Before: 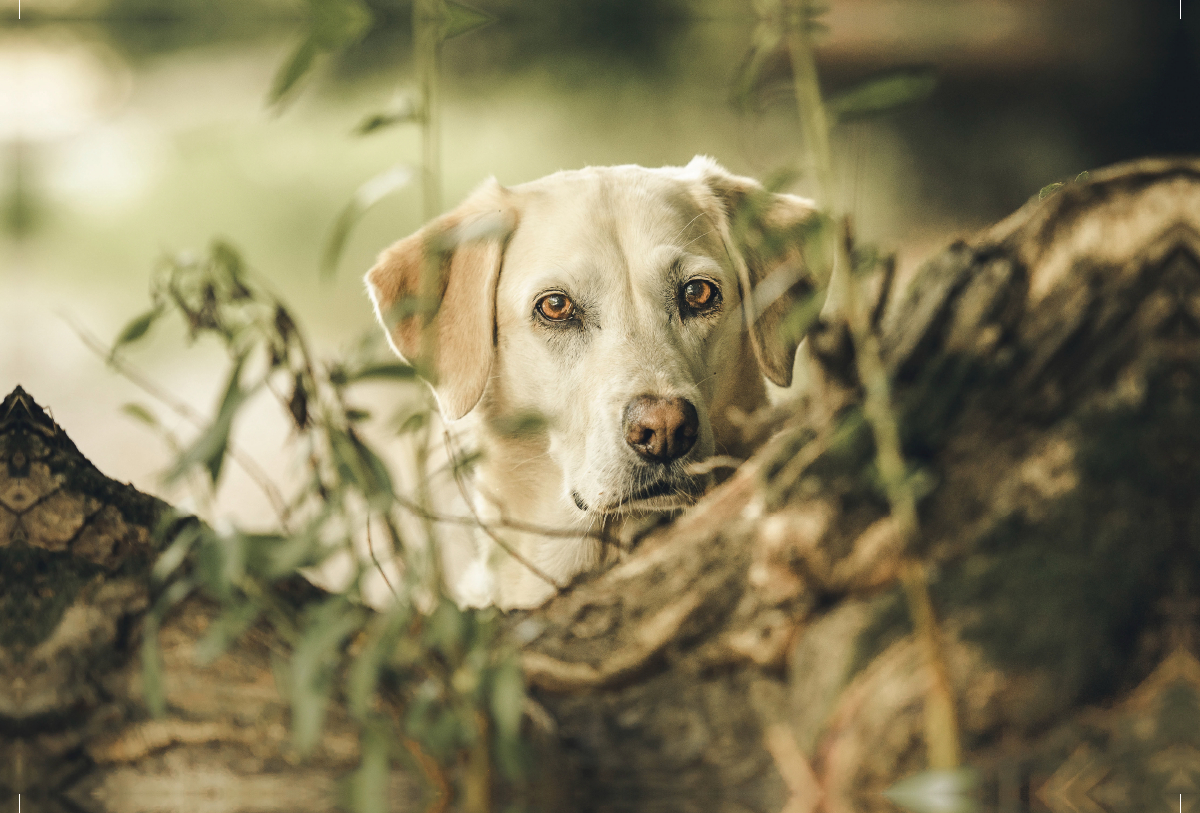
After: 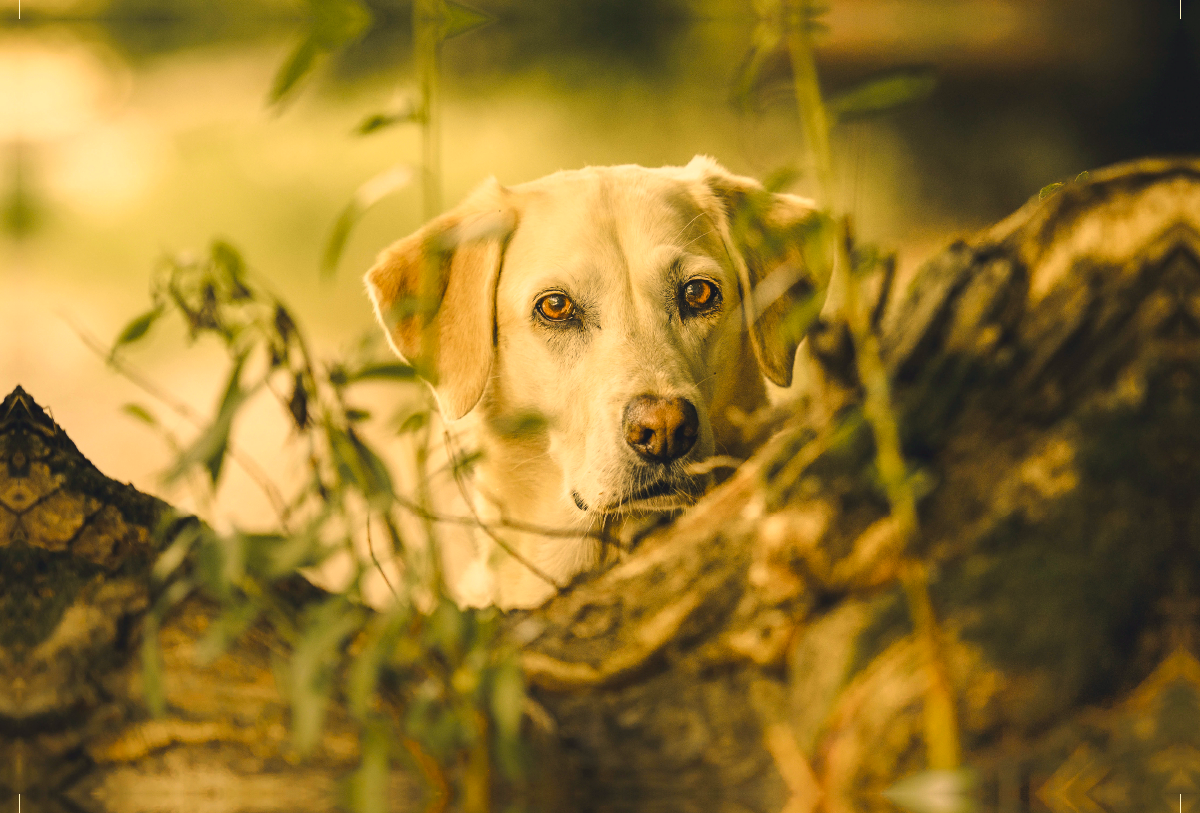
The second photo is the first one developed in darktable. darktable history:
color correction: highlights a* 15, highlights b* 31.55
color balance rgb: perceptual saturation grading › global saturation 20%, global vibrance 20%
